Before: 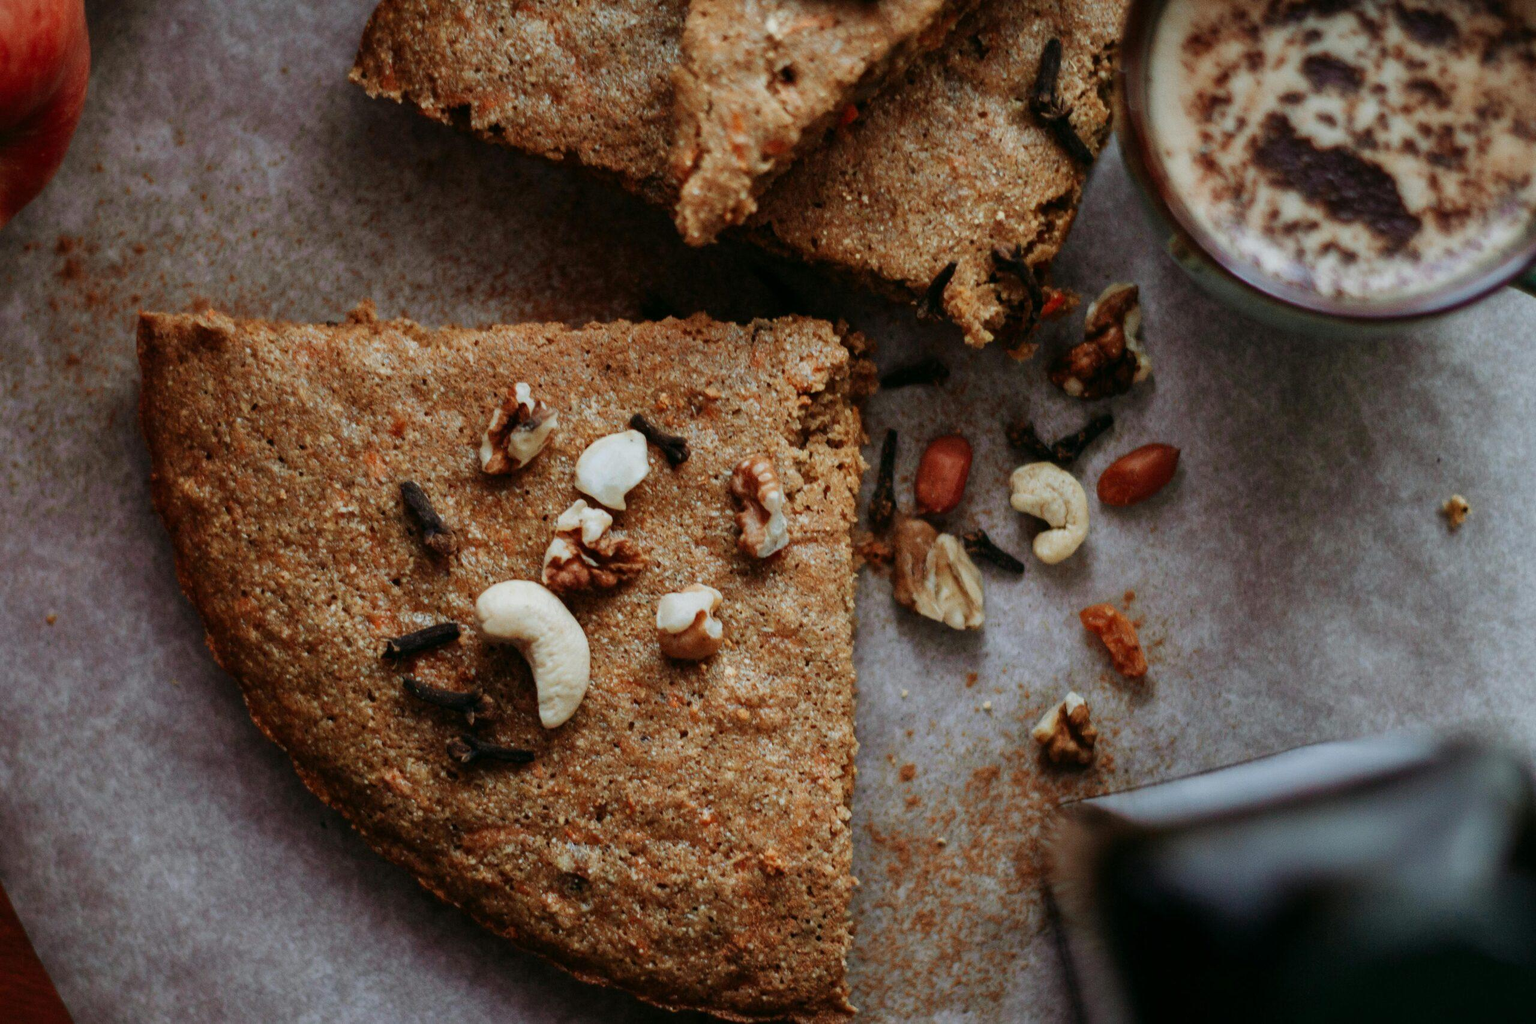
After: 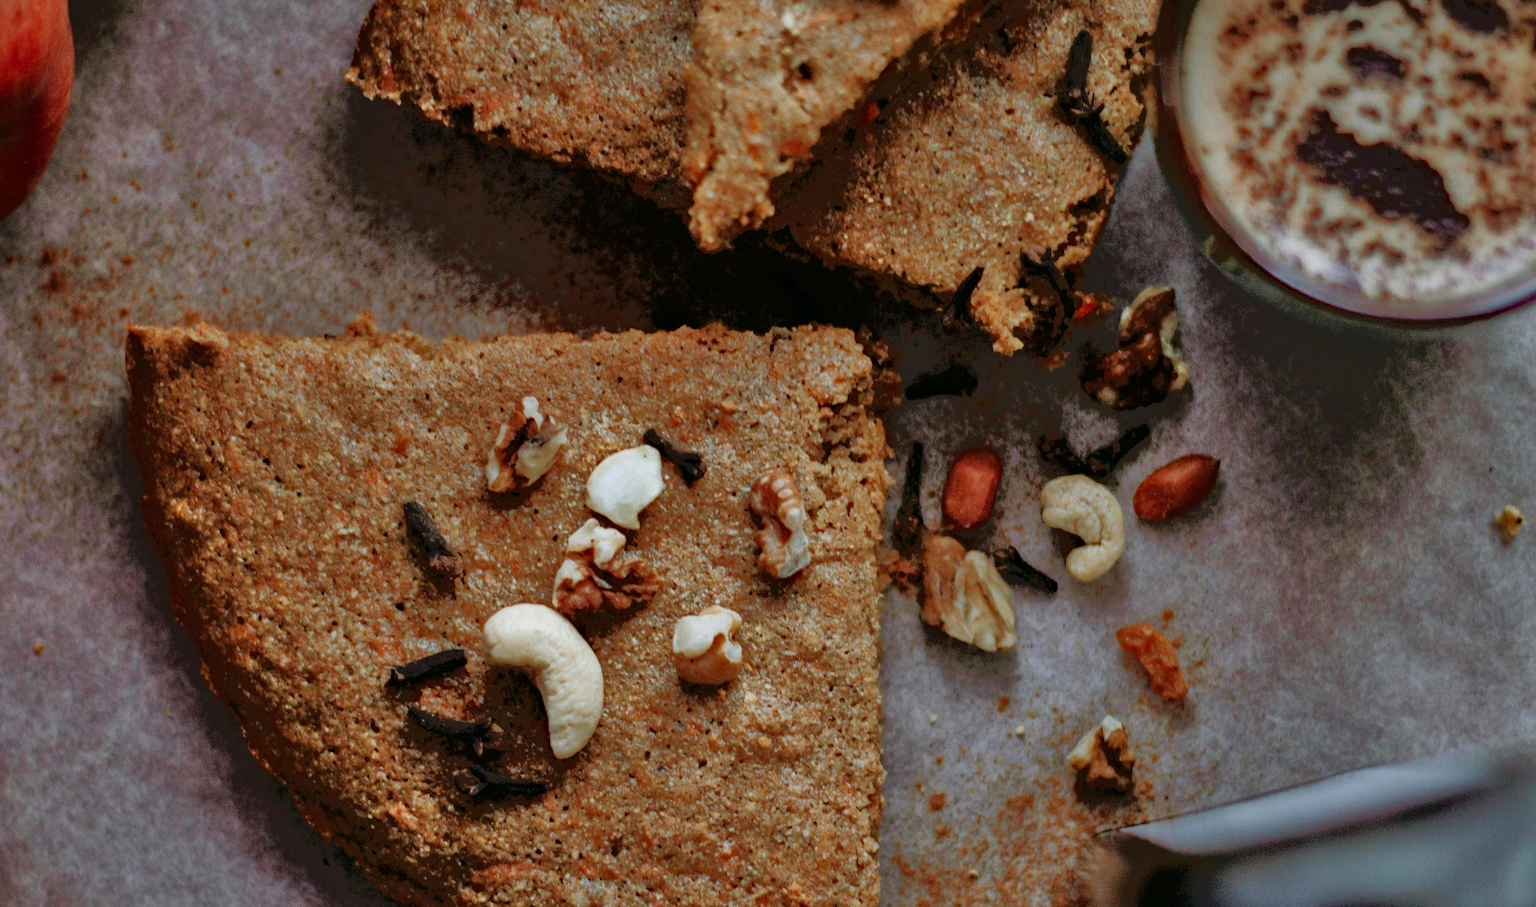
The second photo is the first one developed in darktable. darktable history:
haze removal: adaptive false
crop and rotate: angle 0.508°, left 0.392%, right 2.889%, bottom 14.243%
tone equalizer: -7 EV -0.633 EV, -6 EV 0.965 EV, -5 EV -0.44 EV, -4 EV 0.405 EV, -3 EV 0.413 EV, -2 EV 0.154 EV, -1 EV -0.146 EV, +0 EV -0.395 EV
